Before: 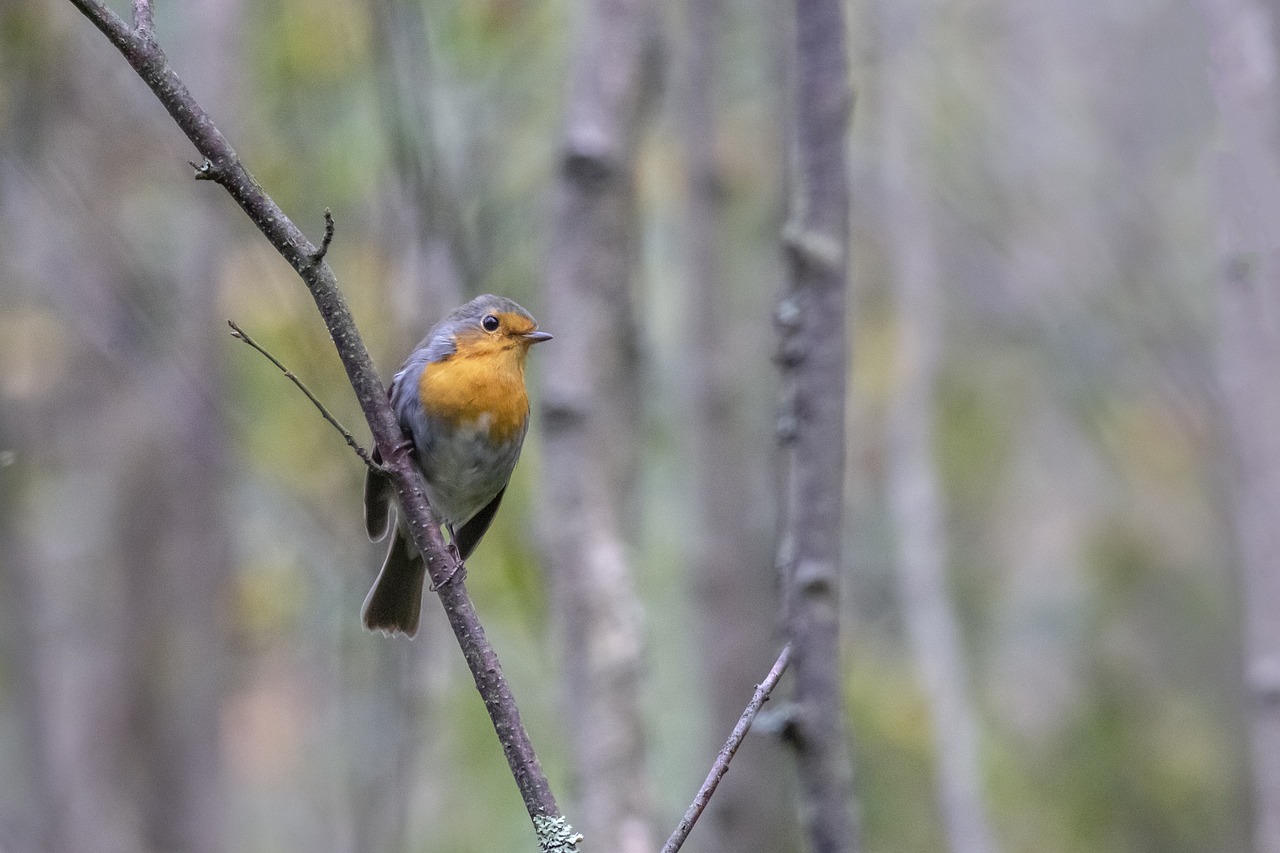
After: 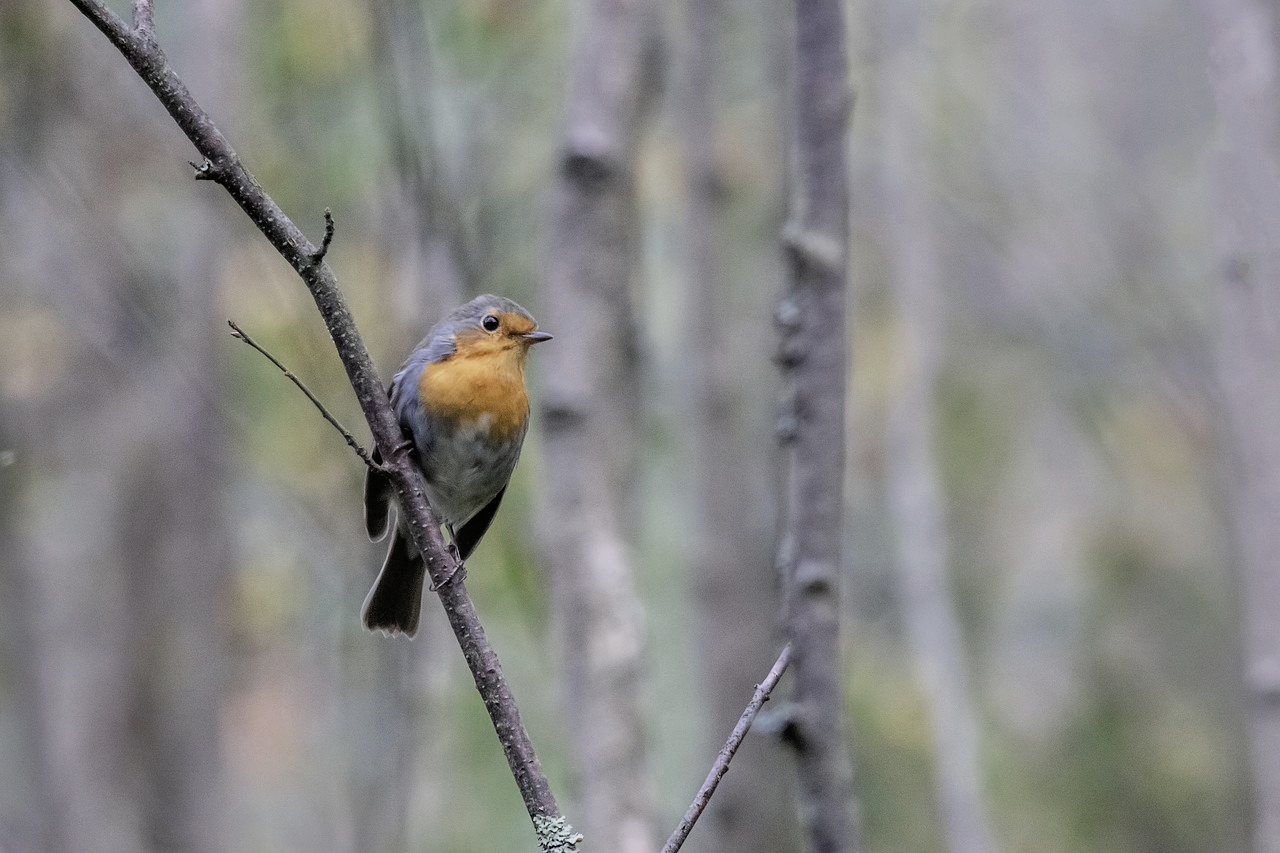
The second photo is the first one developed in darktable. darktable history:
filmic rgb: black relative exposure -11.9 EV, white relative exposure 5.41 EV, hardness 4.5, latitude 49.45%, contrast 1.143, color science v5 (2021), contrast in shadows safe, contrast in highlights safe
color zones: curves: ch0 [(0, 0.5) (0.125, 0.4) (0.25, 0.5) (0.375, 0.4) (0.5, 0.4) (0.625, 0.35) (0.75, 0.35) (0.875, 0.5)]; ch1 [(0, 0.35) (0.125, 0.45) (0.25, 0.35) (0.375, 0.35) (0.5, 0.35) (0.625, 0.35) (0.75, 0.45) (0.875, 0.35)]; ch2 [(0, 0.6) (0.125, 0.5) (0.25, 0.5) (0.375, 0.6) (0.5, 0.6) (0.625, 0.5) (0.75, 0.5) (0.875, 0.5)]
